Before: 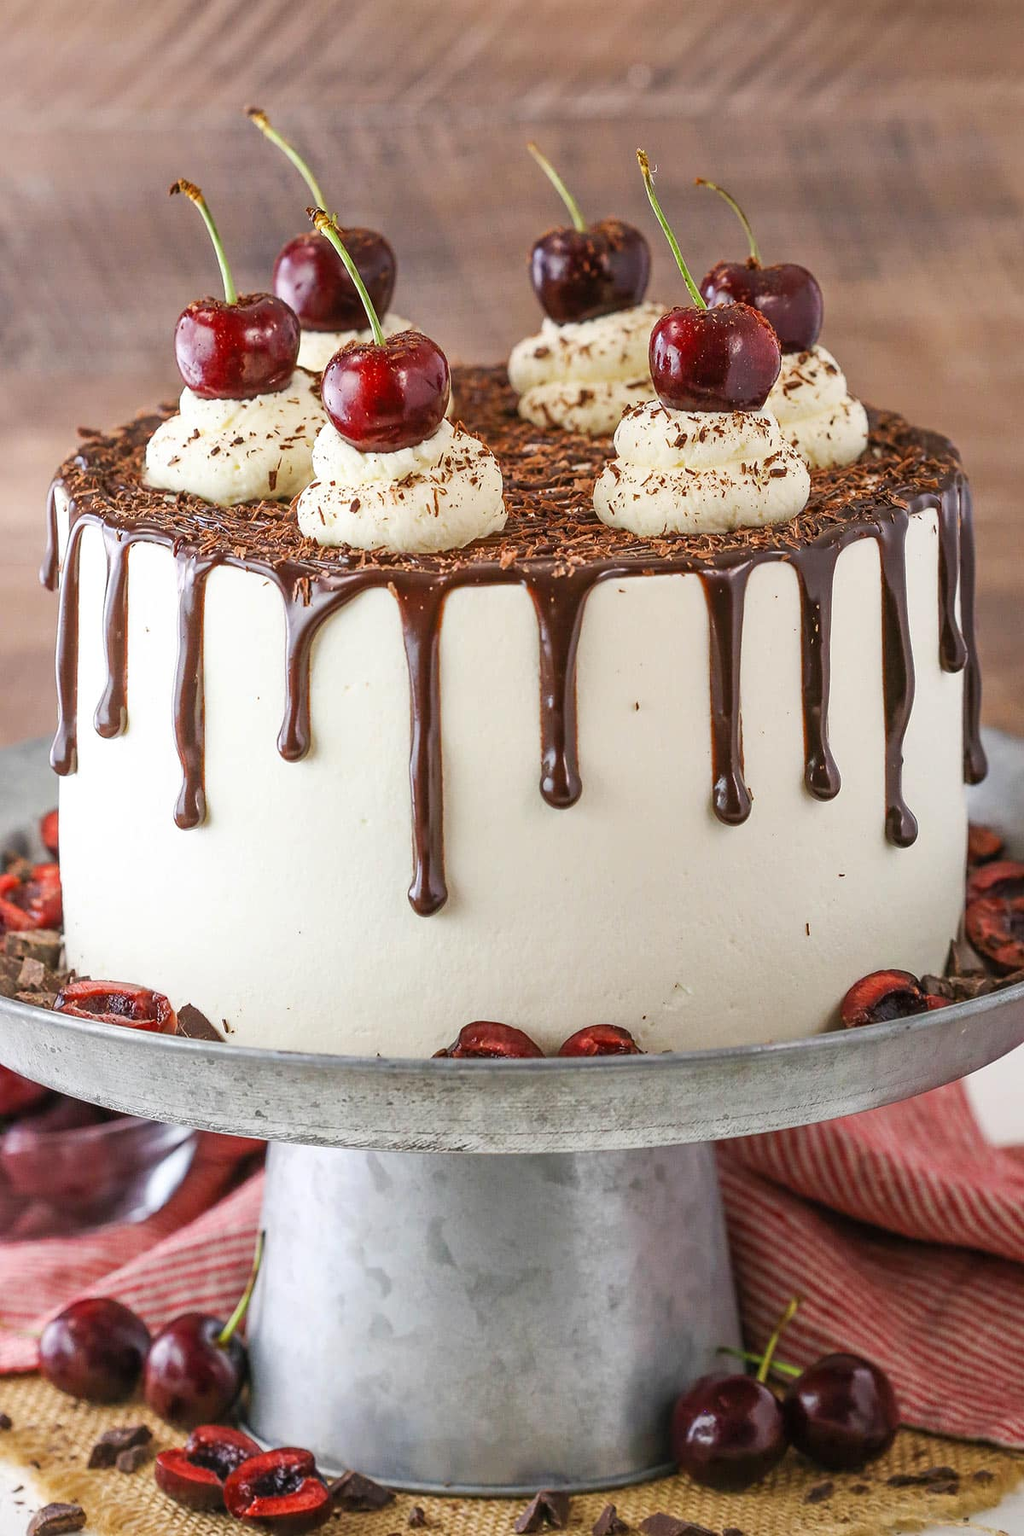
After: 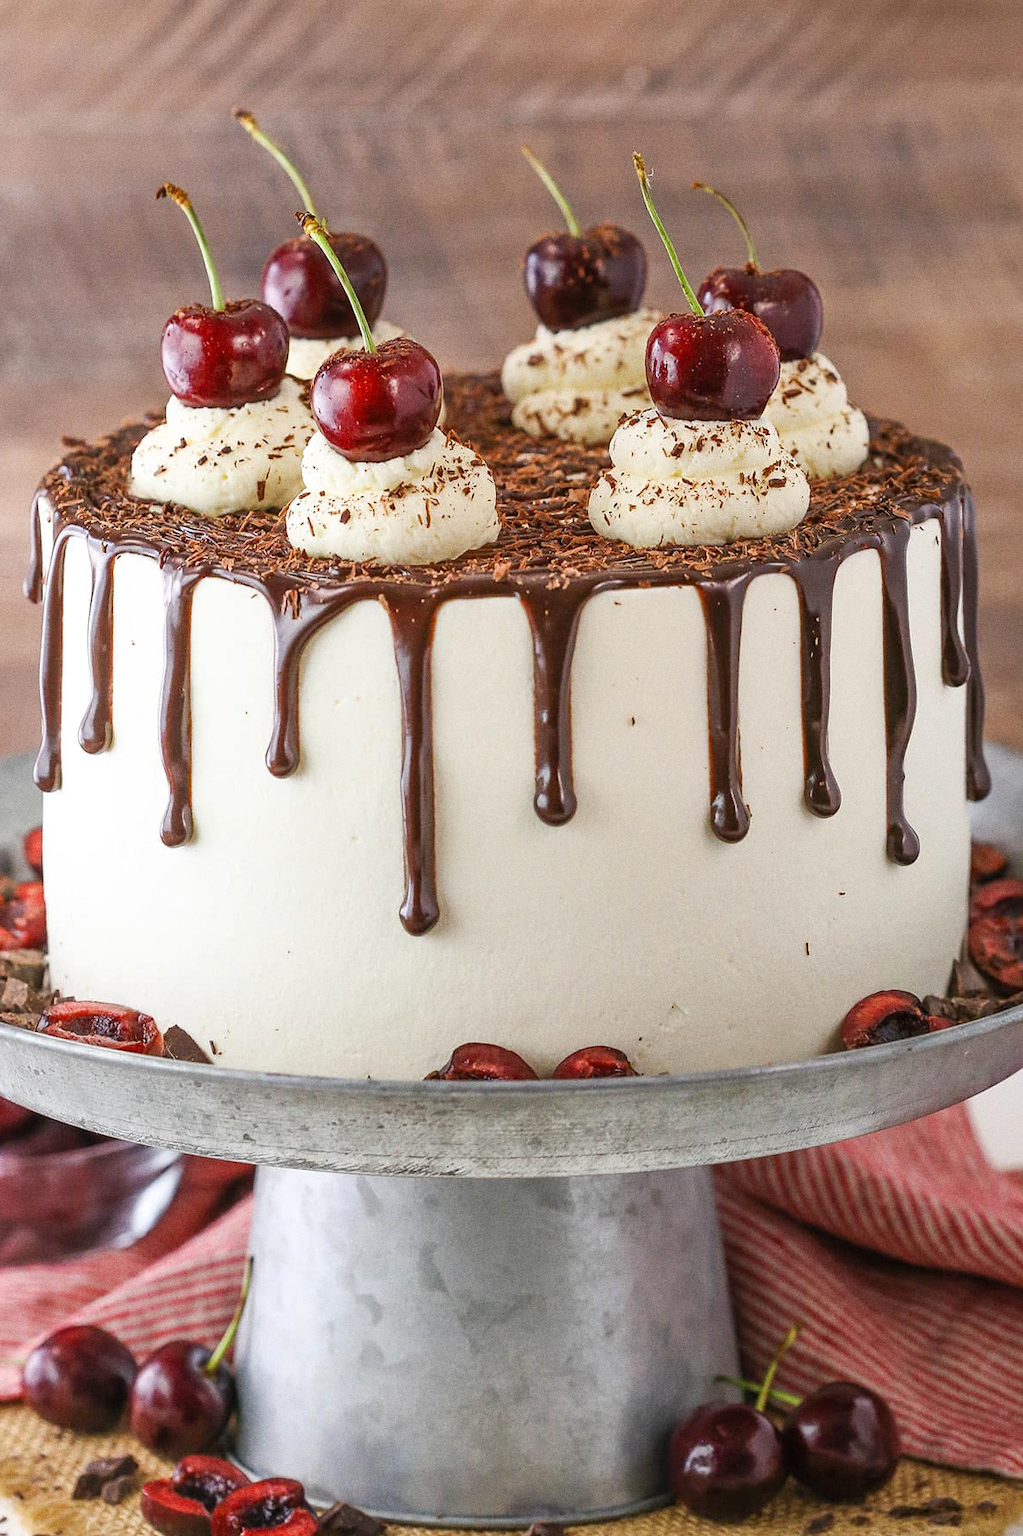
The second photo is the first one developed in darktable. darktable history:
grain: coarseness 0.09 ISO
crop: left 1.743%, right 0.268%, bottom 2.011%
